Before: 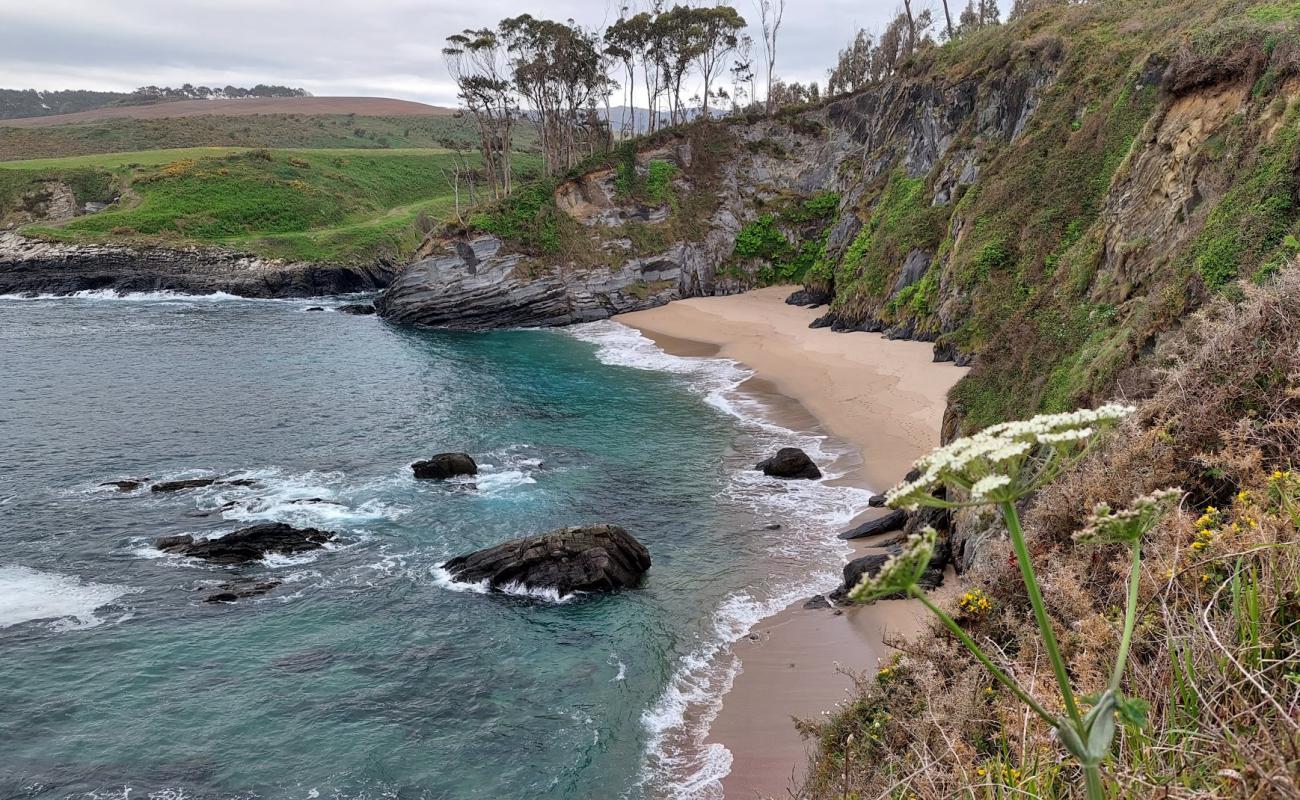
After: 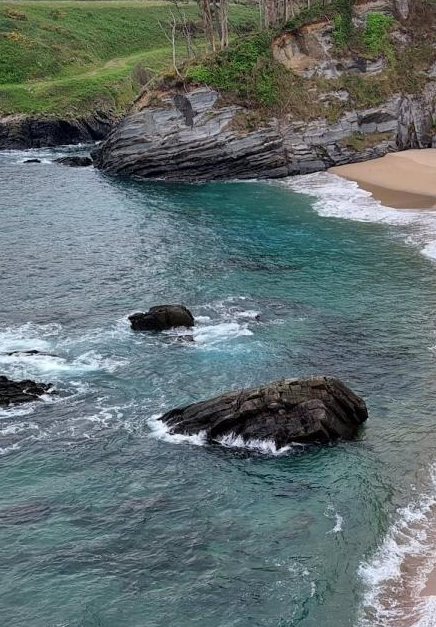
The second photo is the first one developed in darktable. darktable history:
crop and rotate: left 21.77%, top 18.528%, right 44.676%, bottom 2.997%
shadows and highlights: highlights 70.7, soften with gaussian
